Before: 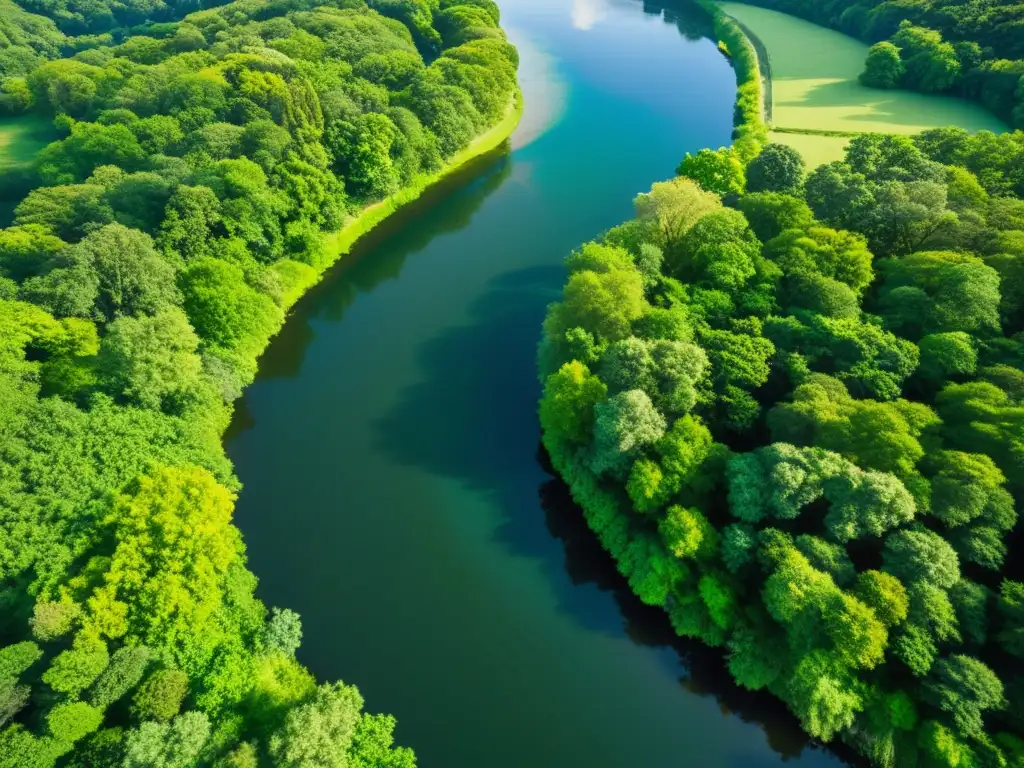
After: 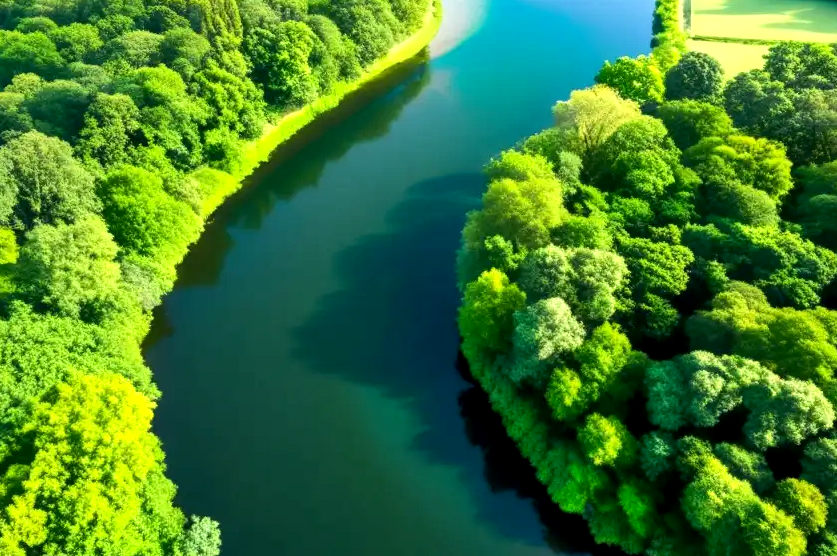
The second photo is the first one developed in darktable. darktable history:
exposure: black level correction 0.005, exposure 0.28 EV, compensate exposure bias true, compensate highlight preservation false
crop: left 7.939%, top 12.062%, right 10.277%, bottom 15.478%
tone equalizer: -8 EV -0.421 EV, -7 EV -0.408 EV, -6 EV -0.35 EV, -5 EV -0.239 EV, -3 EV 0.249 EV, -2 EV 0.343 EV, -1 EV 0.386 EV, +0 EV 0.43 EV, edges refinement/feathering 500, mask exposure compensation -1.57 EV, preserve details no
